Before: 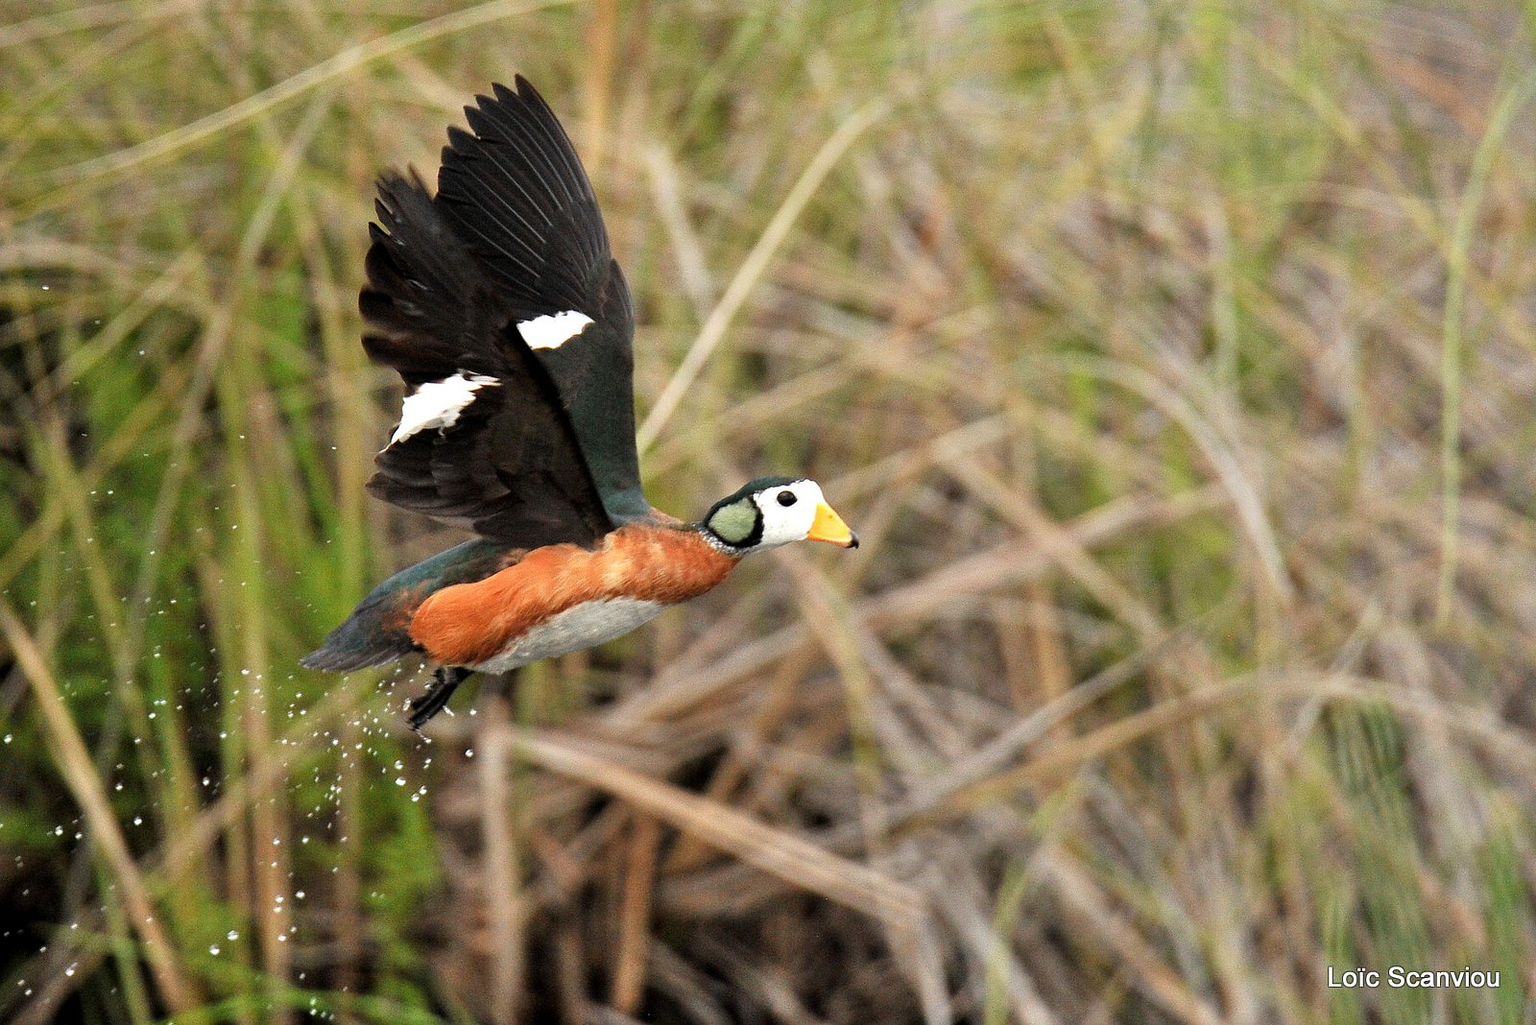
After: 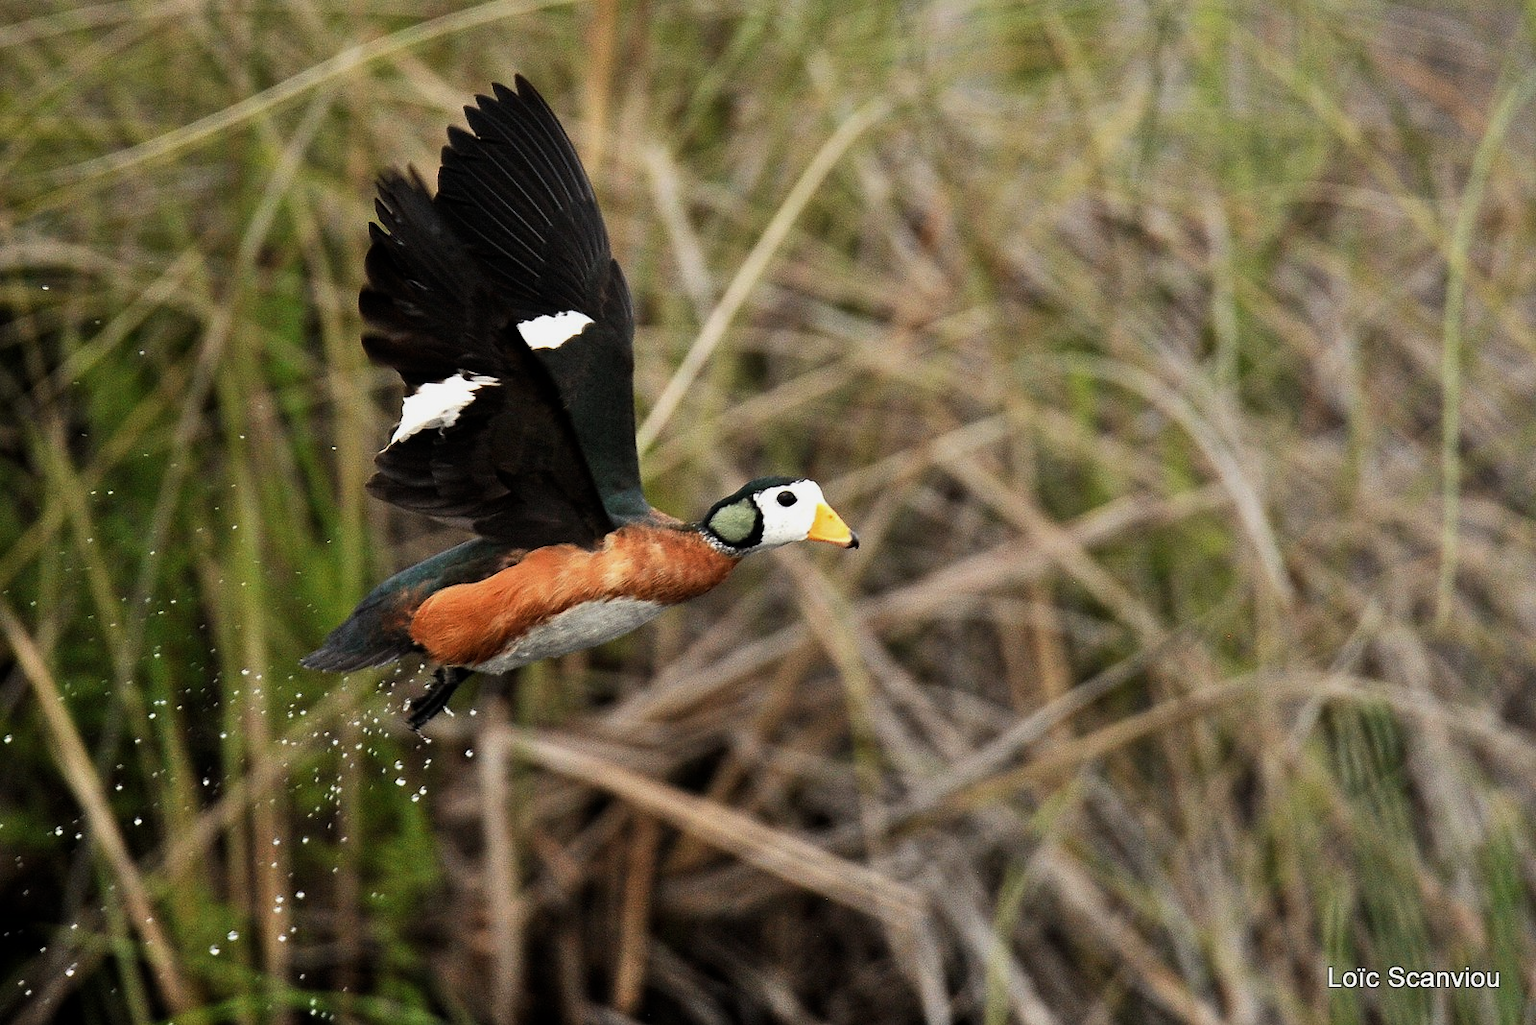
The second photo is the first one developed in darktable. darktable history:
tone equalizer: -8 EV -0.718 EV, -7 EV -0.711 EV, -6 EV -0.599 EV, -5 EV -0.414 EV, -3 EV 0.39 EV, -2 EV 0.6 EV, -1 EV 0.691 EV, +0 EV 0.733 EV, edges refinement/feathering 500, mask exposure compensation -1.57 EV, preserve details no
exposure: black level correction 0, exposure 1.199 EV, compensate exposure bias true, compensate highlight preservation false
